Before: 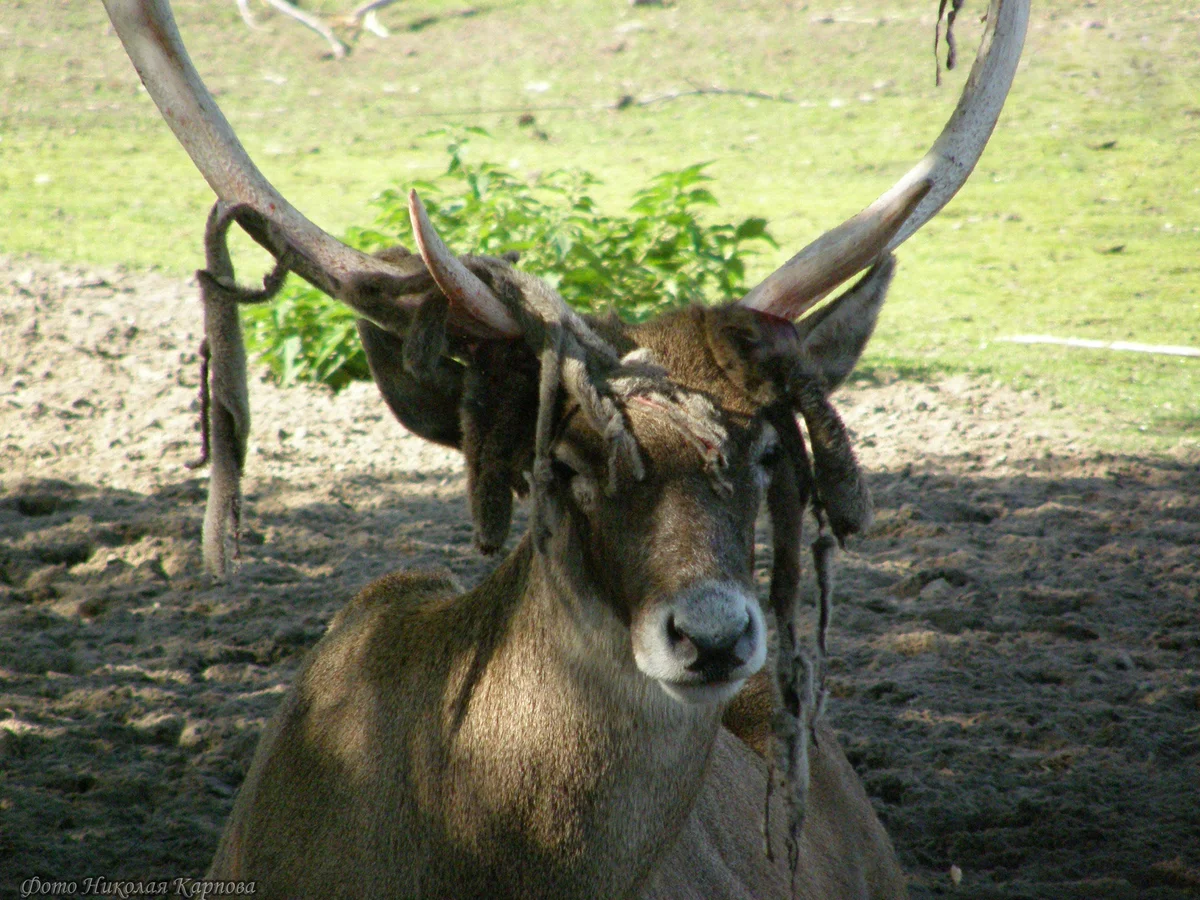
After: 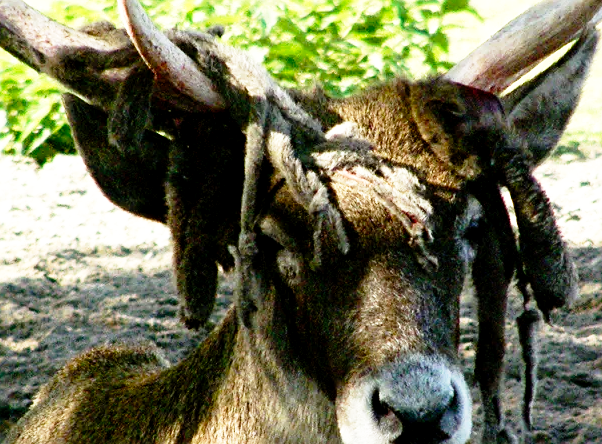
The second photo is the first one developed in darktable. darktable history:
crop: left 24.628%, top 25.128%, right 25.163%, bottom 25.494%
sharpen: on, module defaults
exposure: black level correction 0.009, exposure -0.165 EV, compensate exposure bias true, compensate highlight preservation false
tone equalizer: -8 EV -0.377 EV, -7 EV -0.372 EV, -6 EV -0.366 EV, -5 EV -0.244 EV, -3 EV 0.204 EV, -2 EV 0.332 EV, -1 EV 0.399 EV, +0 EV 0.407 EV, edges refinement/feathering 500, mask exposure compensation -1.57 EV, preserve details no
base curve: curves: ch0 [(0, 0) (0.012, 0.01) (0.073, 0.168) (0.31, 0.711) (0.645, 0.957) (1, 1)], preserve colors none
